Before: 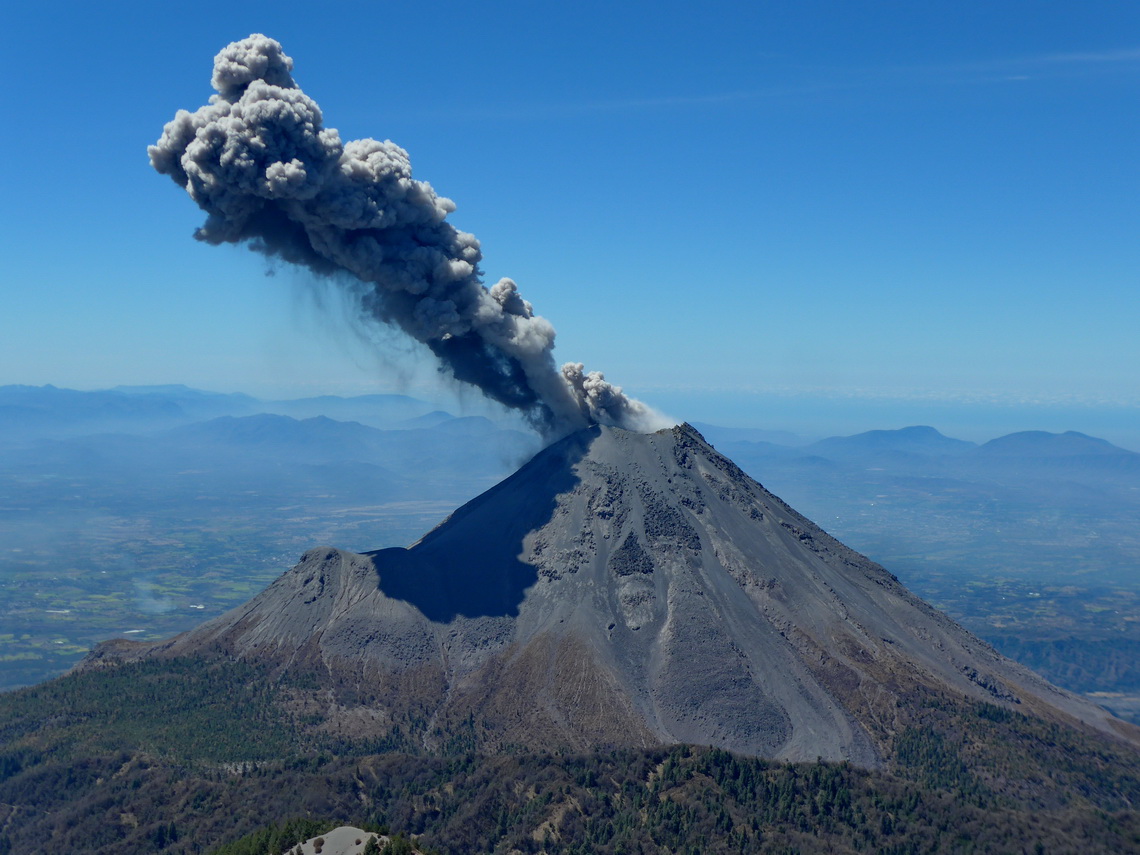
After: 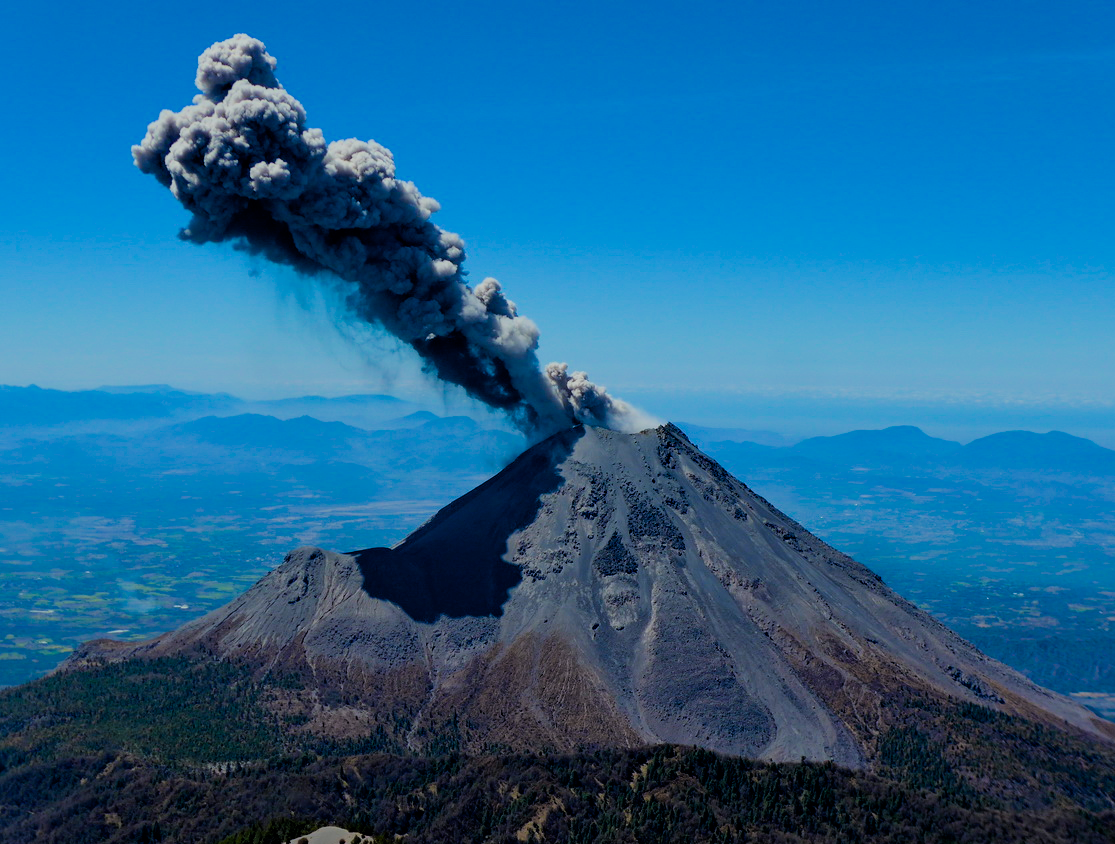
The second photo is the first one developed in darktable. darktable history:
color balance rgb: power › luminance -3.945%, power › chroma 0.58%, power › hue 37.75°, perceptual saturation grading › global saturation 26.623%, perceptual saturation grading › highlights -28.001%, perceptual saturation grading › mid-tones 15.472%, perceptual saturation grading › shadows 33.586%, perceptual brilliance grading › highlights 3.105%, global vibrance 50.011%
crop and rotate: left 1.434%, right 0.729%, bottom 1.187%
filmic rgb: black relative exposure -4.18 EV, white relative exposure 5.14 EV, threshold 3.01 EV, hardness 2.12, contrast 1.17, enable highlight reconstruction true
